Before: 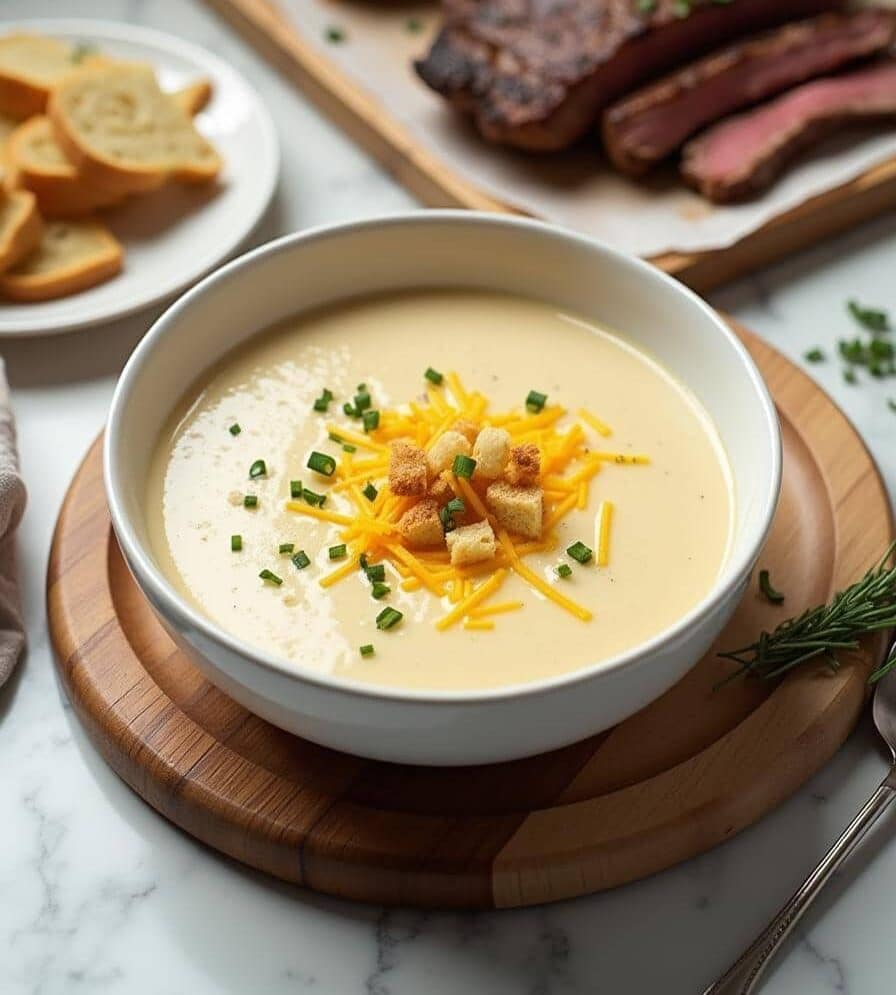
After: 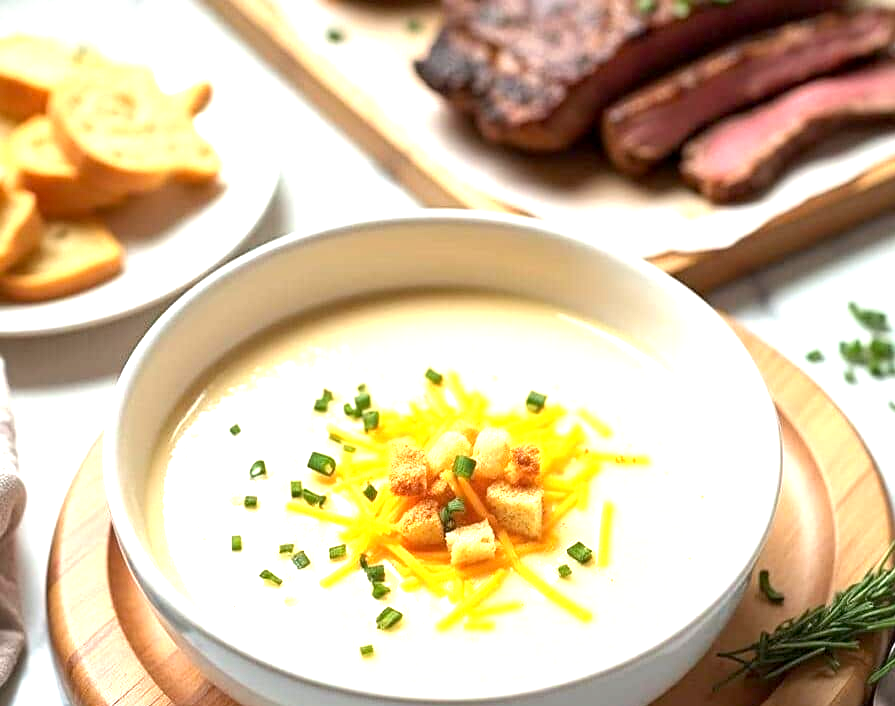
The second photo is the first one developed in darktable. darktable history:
tone equalizer: on, module defaults
crop: right 0%, bottom 29.037%
exposure: black level correction 0.001, exposure 1.323 EV, compensate highlight preservation false
